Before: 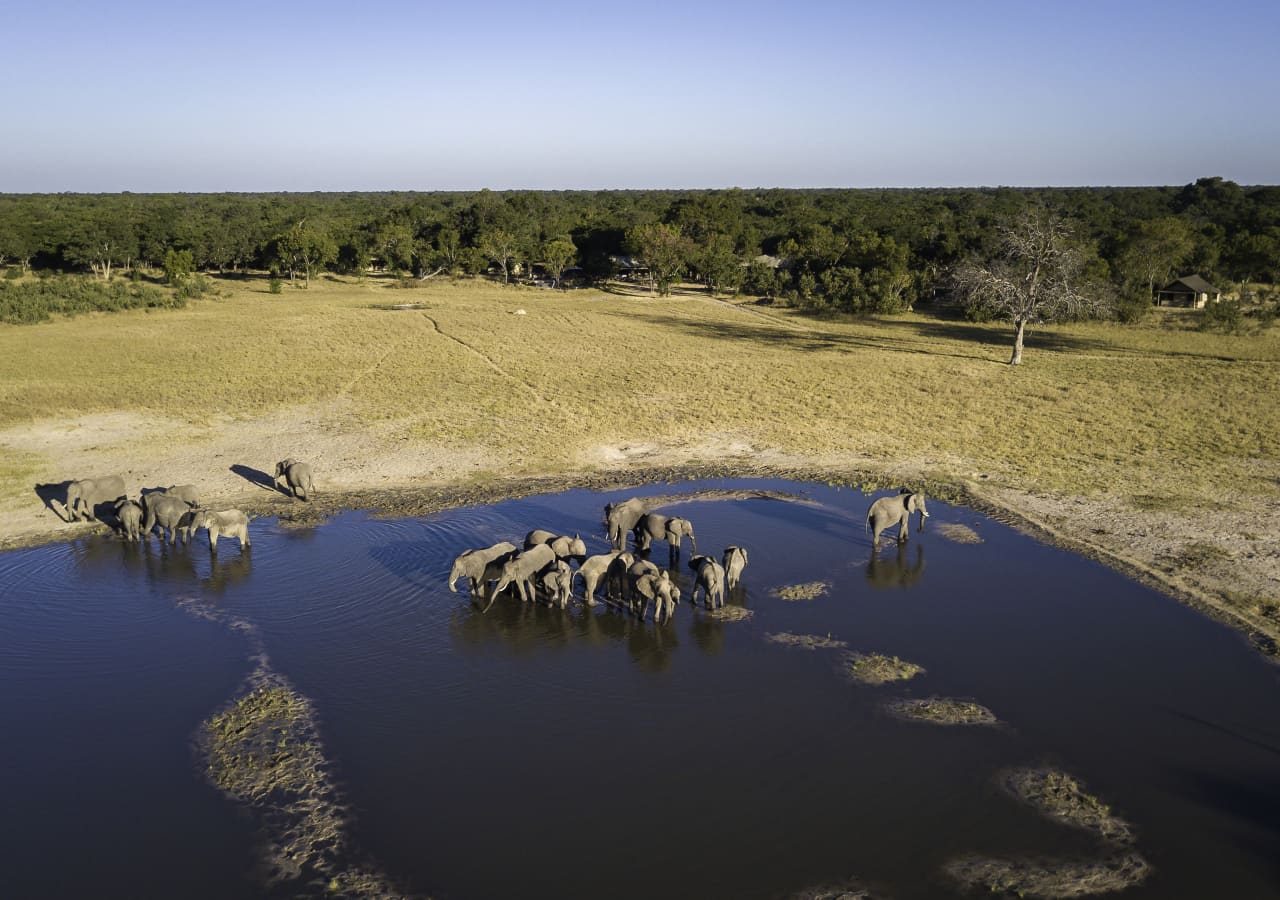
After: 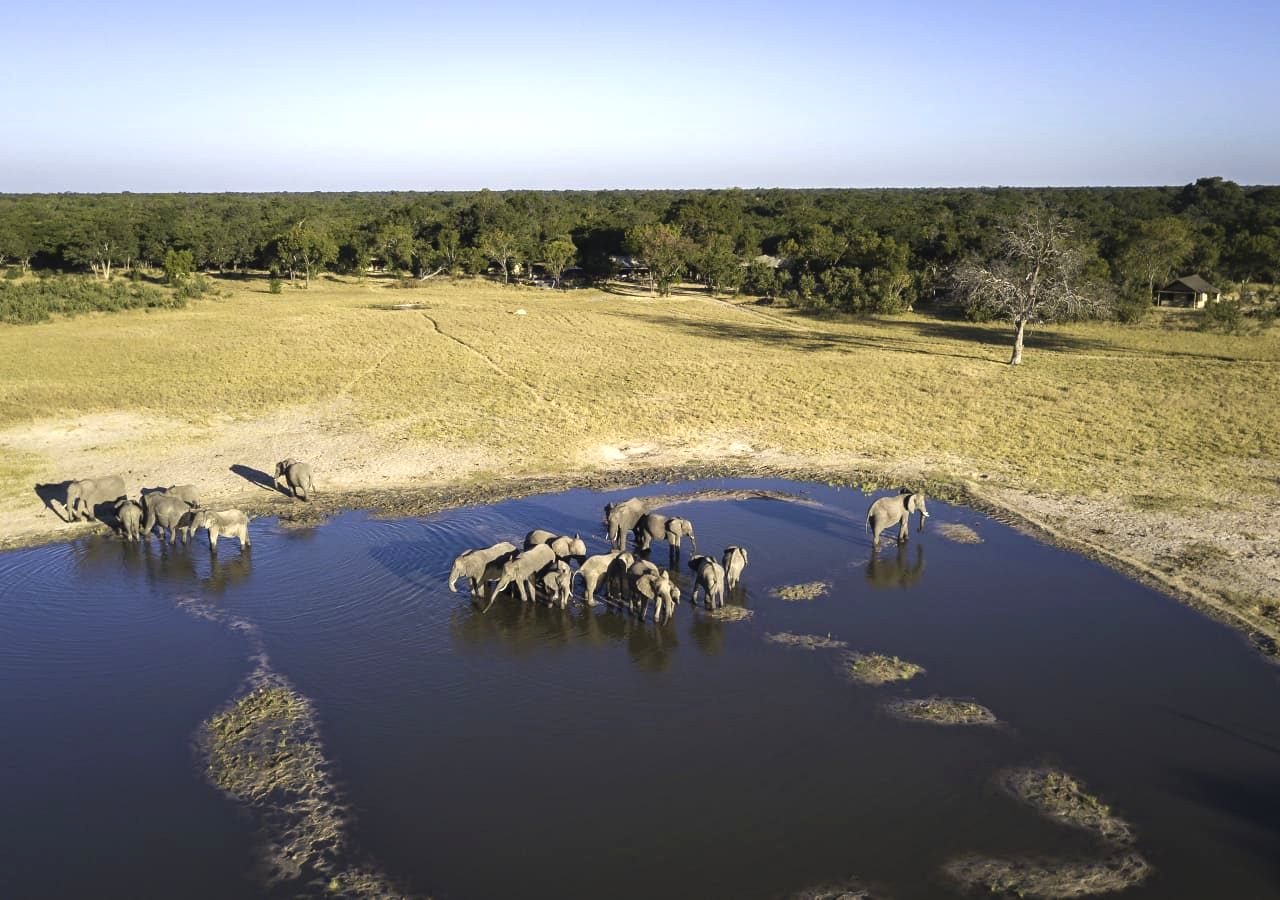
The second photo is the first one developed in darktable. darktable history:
exposure: black level correction -0.002, exposure 0.53 EV, compensate highlight preservation false
